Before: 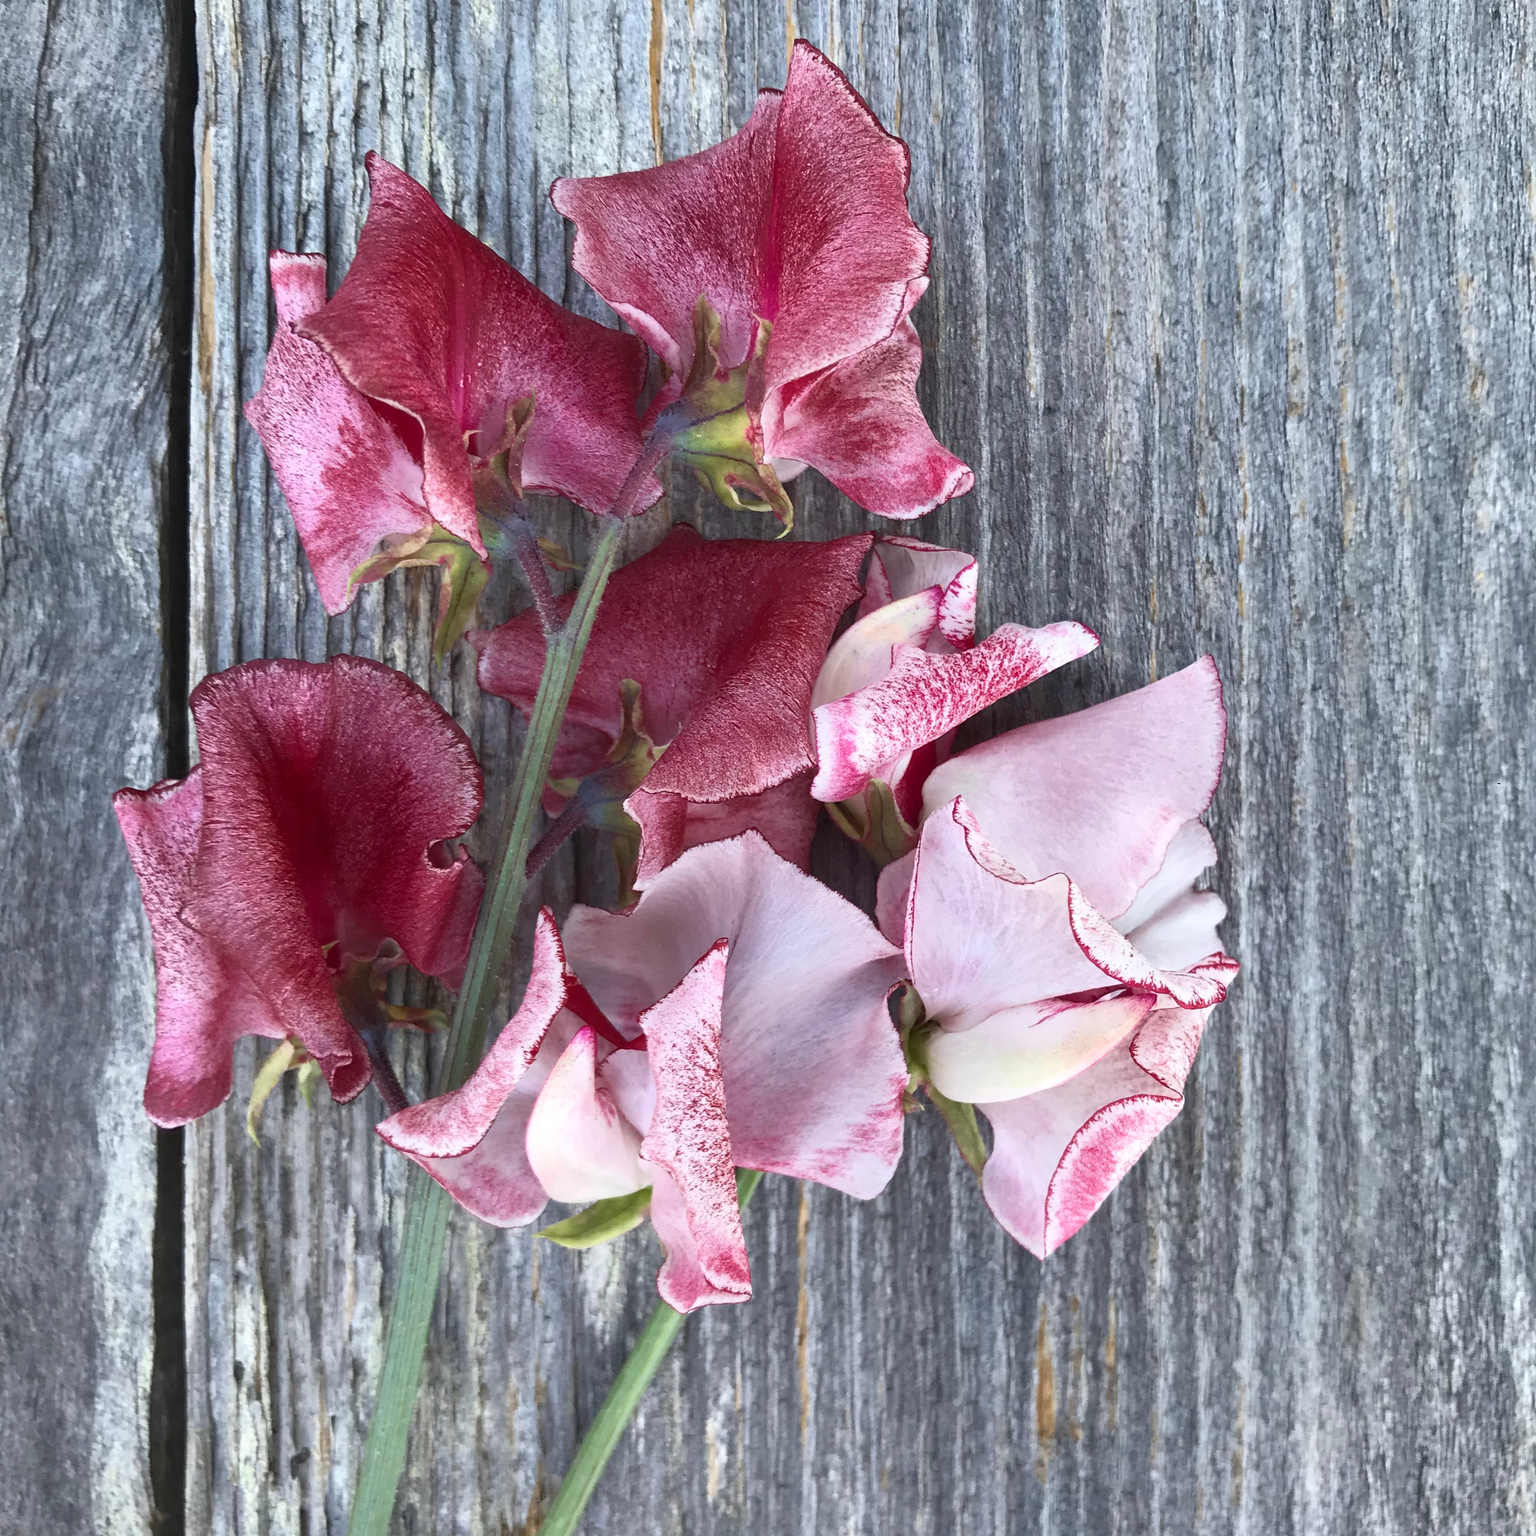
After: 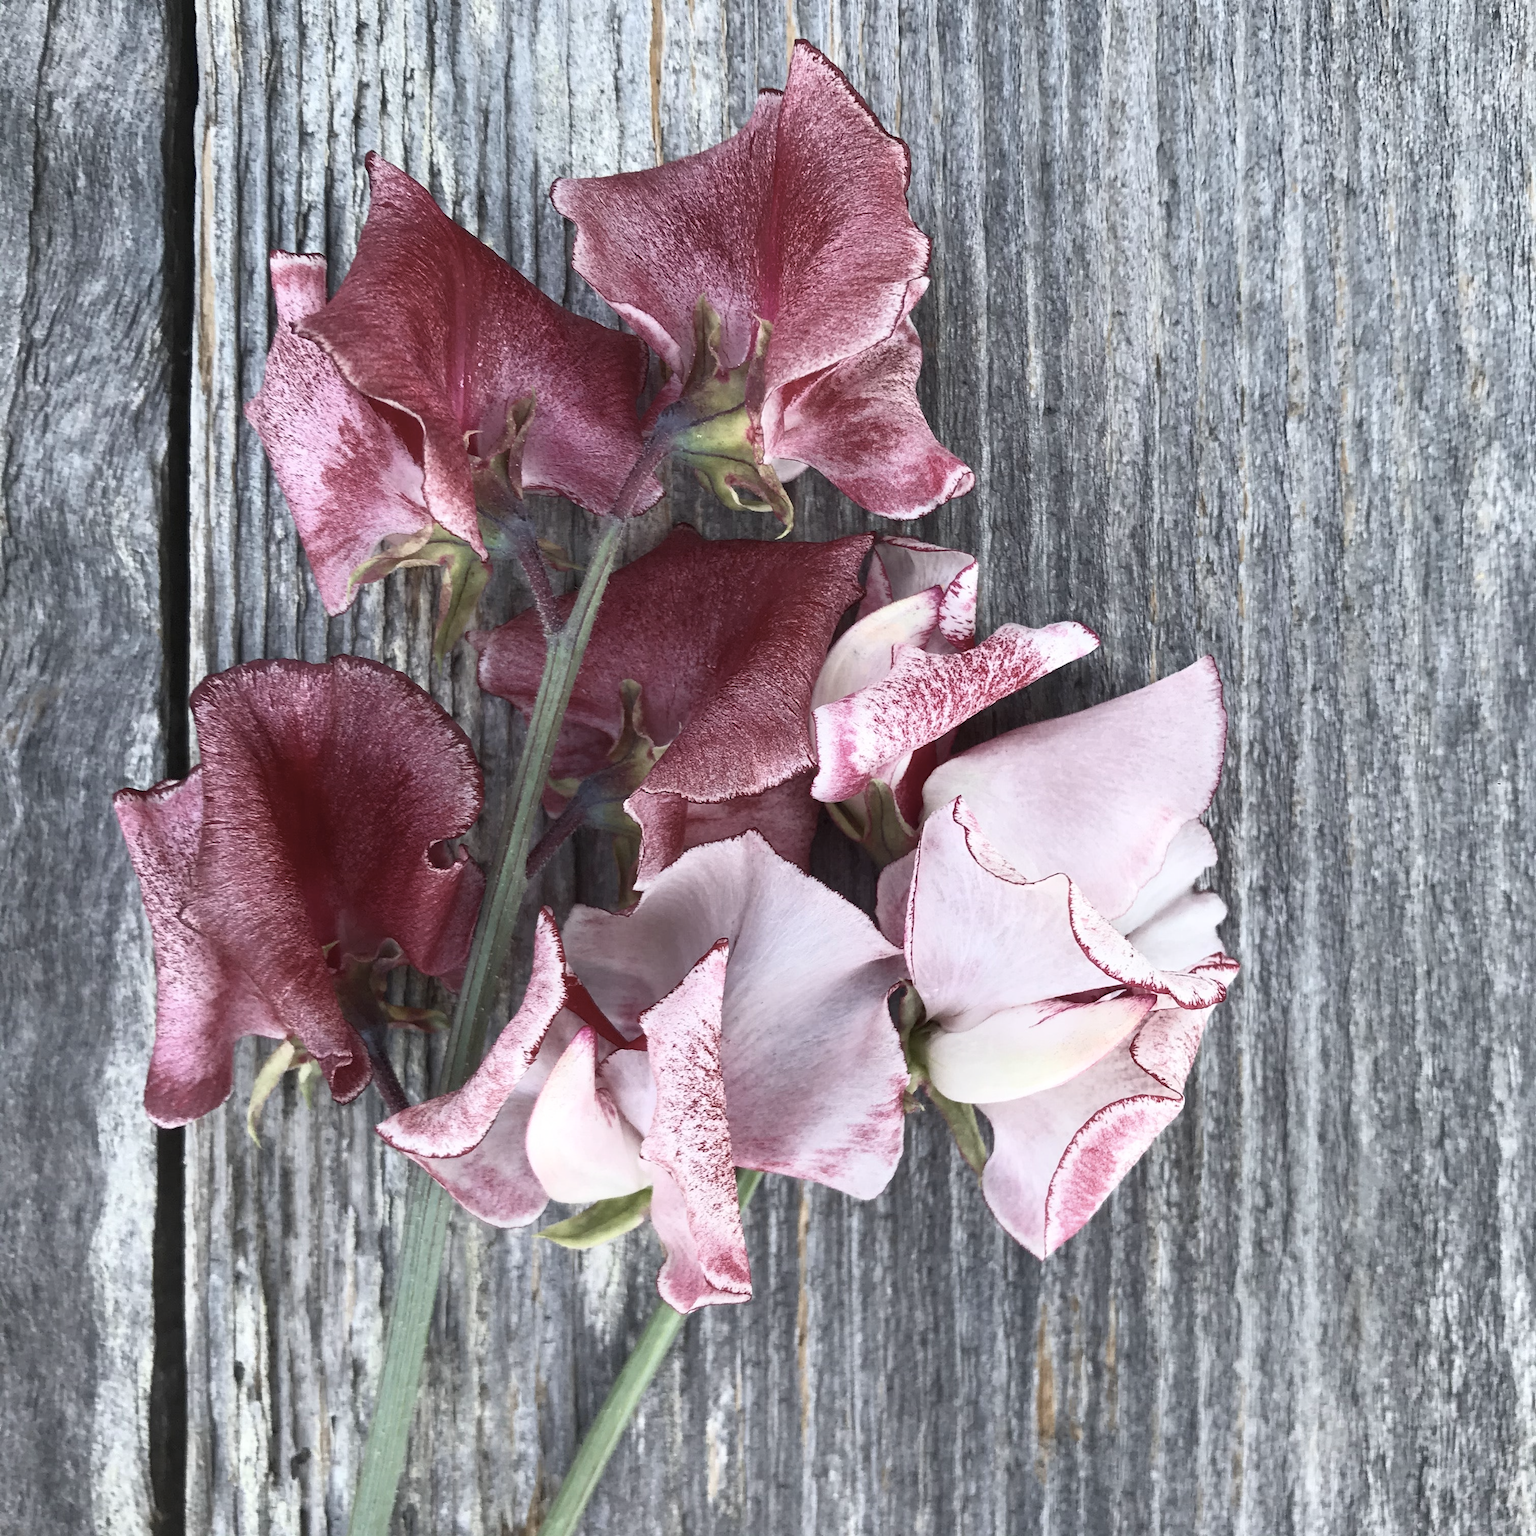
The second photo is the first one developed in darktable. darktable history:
contrast brightness saturation: contrast 0.1, saturation -0.36
vibrance: on, module defaults
shadows and highlights: shadows 0, highlights 40
